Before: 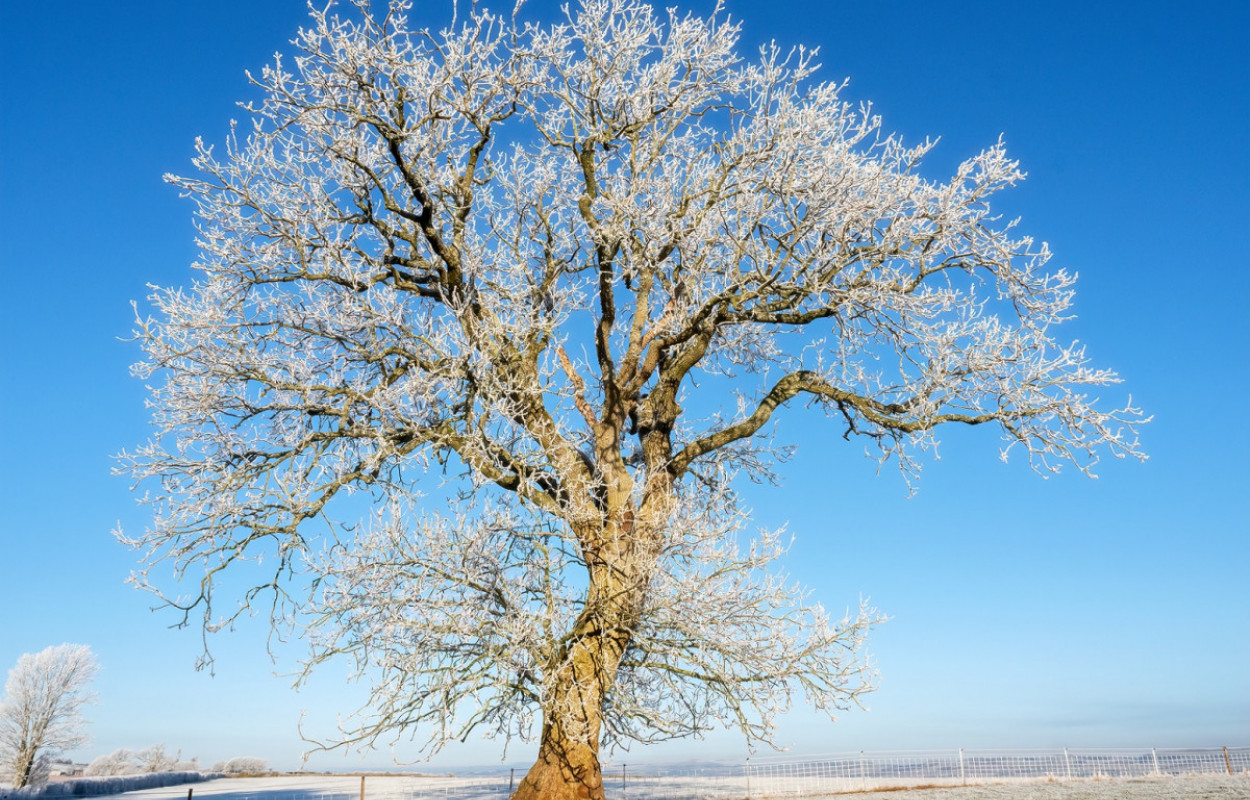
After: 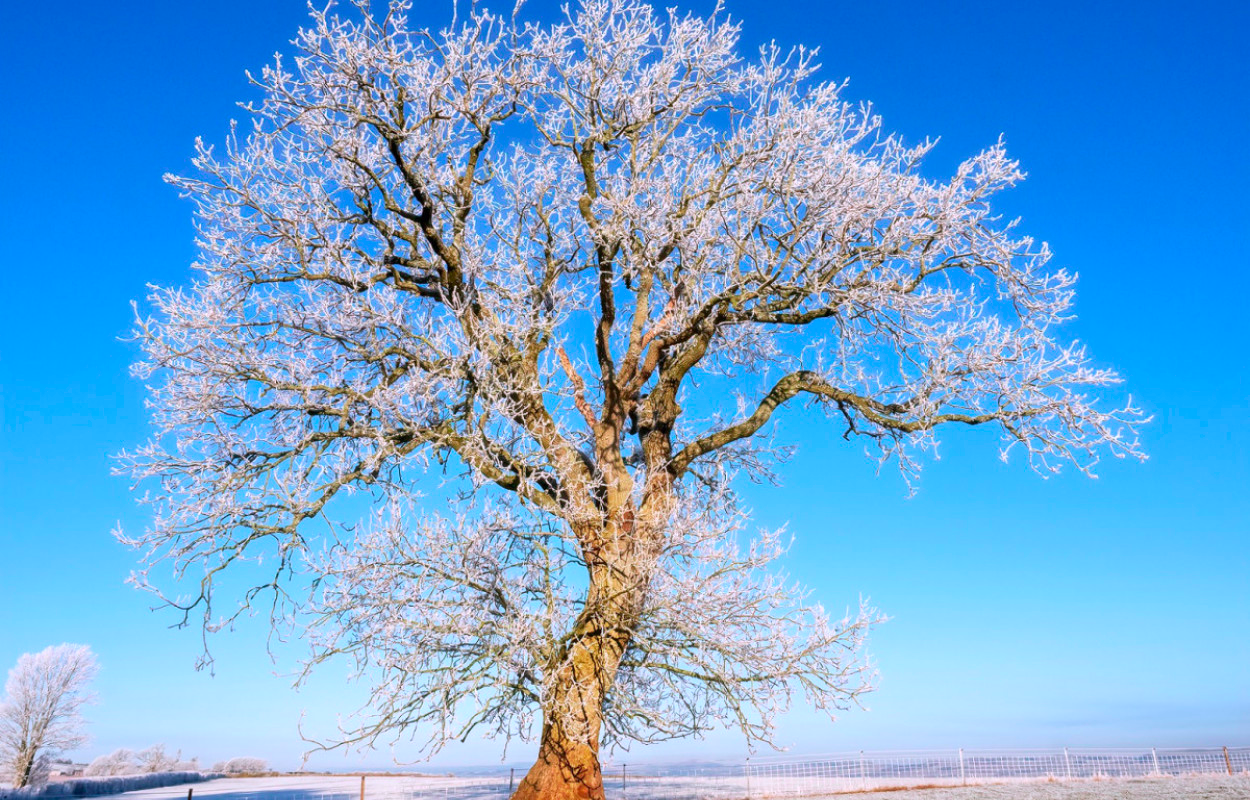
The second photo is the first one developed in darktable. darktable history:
white balance: red 1.004, blue 1.096
color contrast: green-magenta contrast 1.73, blue-yellow contrast 1.15
